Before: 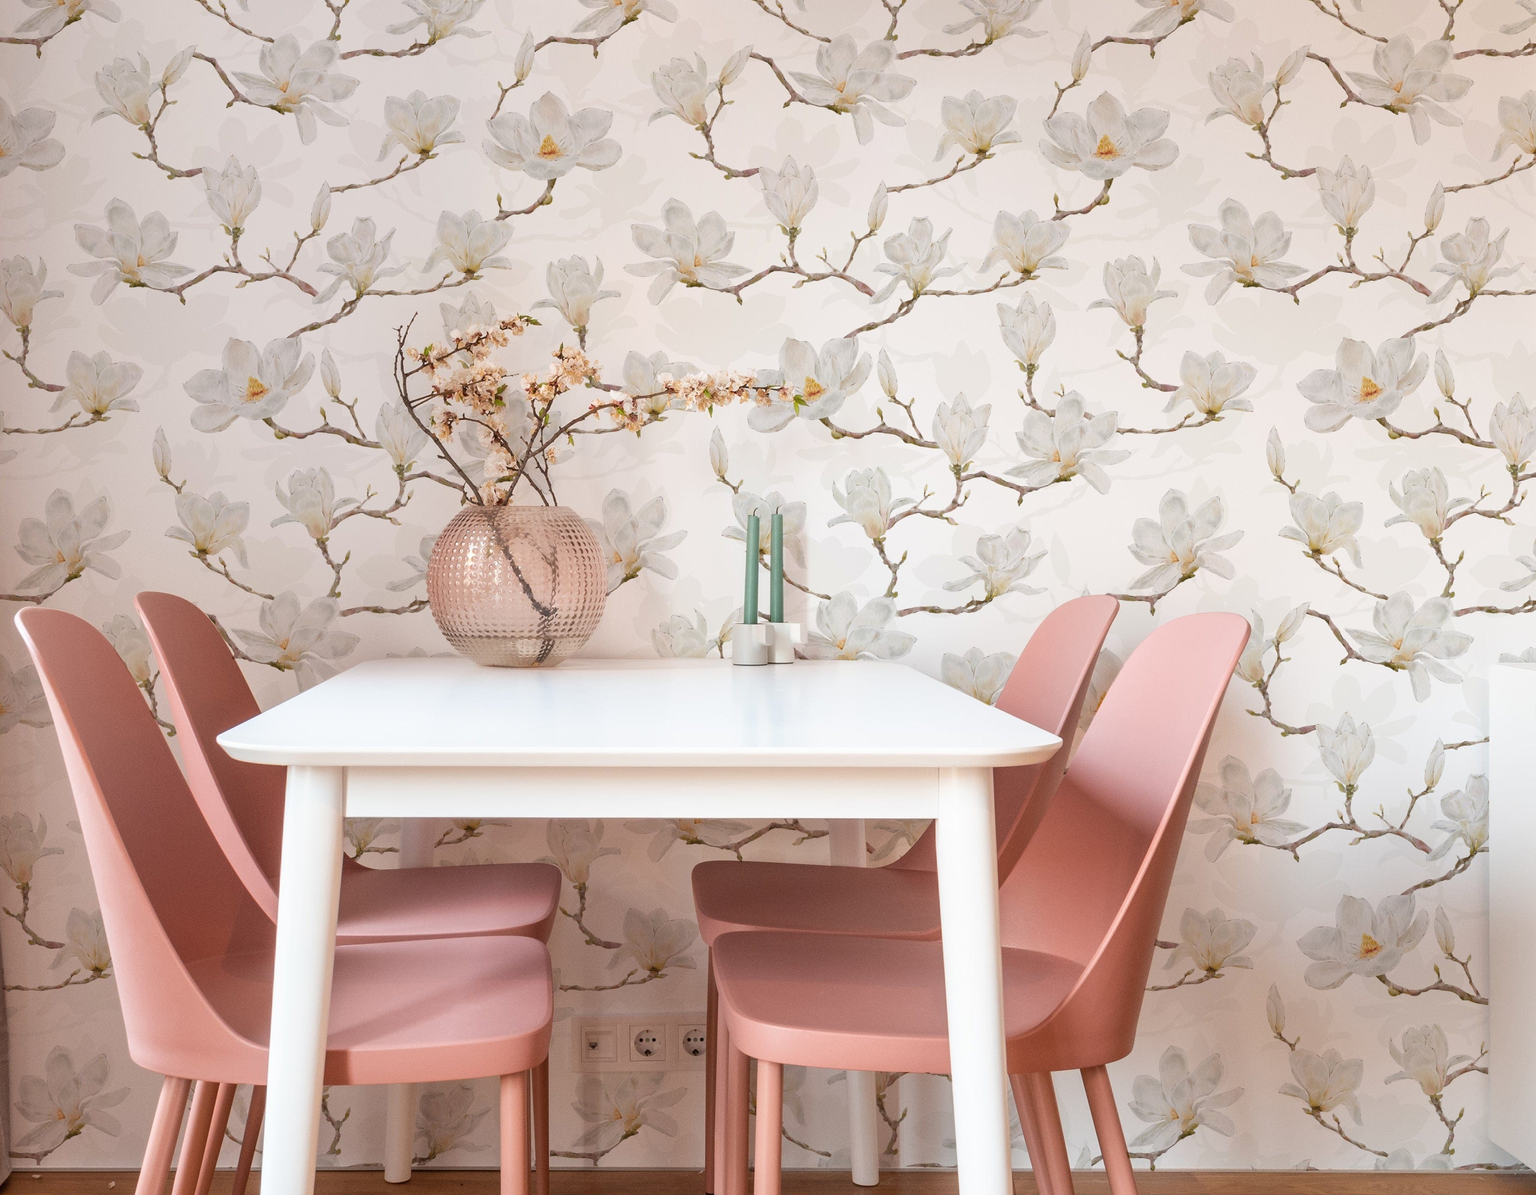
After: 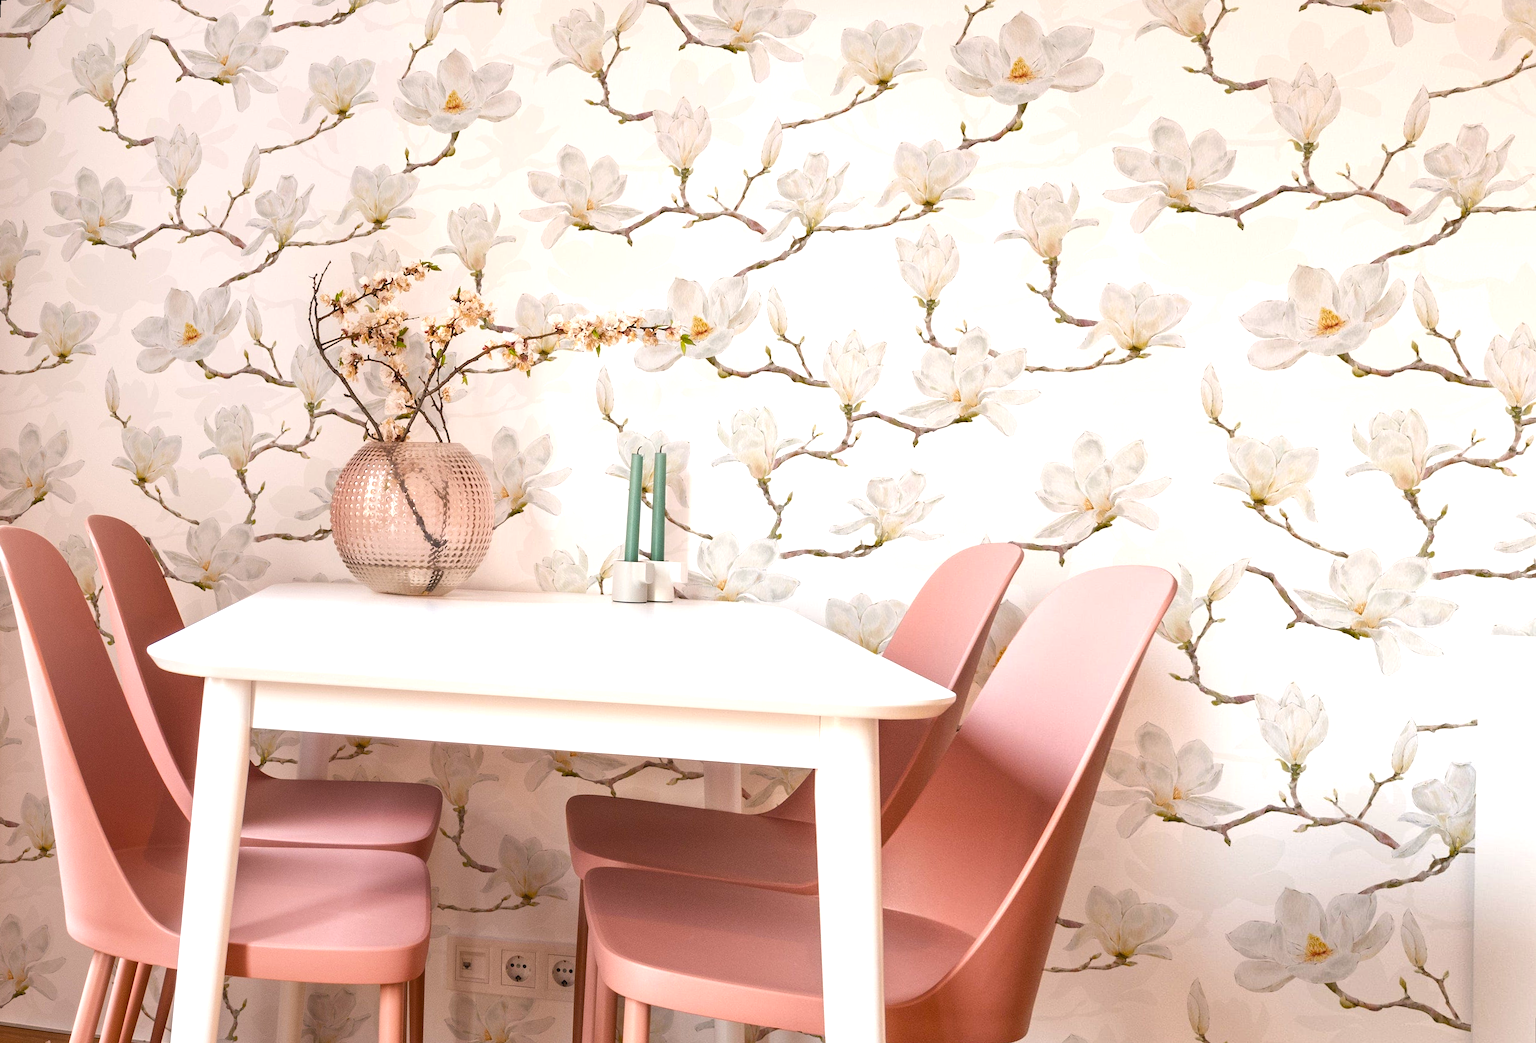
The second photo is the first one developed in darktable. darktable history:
color balance rgb: shadows lift › chroma 1%, shadows lift › hue 217.2°, power › hue 310.8°, highlights gain › chroma 1%, highlights gain › hue 54°, global offset › luminance 0.5%, global offset › hue 171.6°, perceptual saturation grading › global saturation 14.09%, perceptual saturation grading › highlights -25%, perceptual saturation grading › shadows 30%, perceptual brilliance grading › highlights 13.42%, perceptual brilliance grading › mid-tones 8.05%, perceptual brilliance grading › shadows -17.45%, global vibrance 25%
rotate and perspective: rotation 1.69°, lens shift (vertical) -0.023, lens shift (horizontal) -0.291, crop left 0.025, crop right 0.988, crop top 0.092, crop bottom 0.842
